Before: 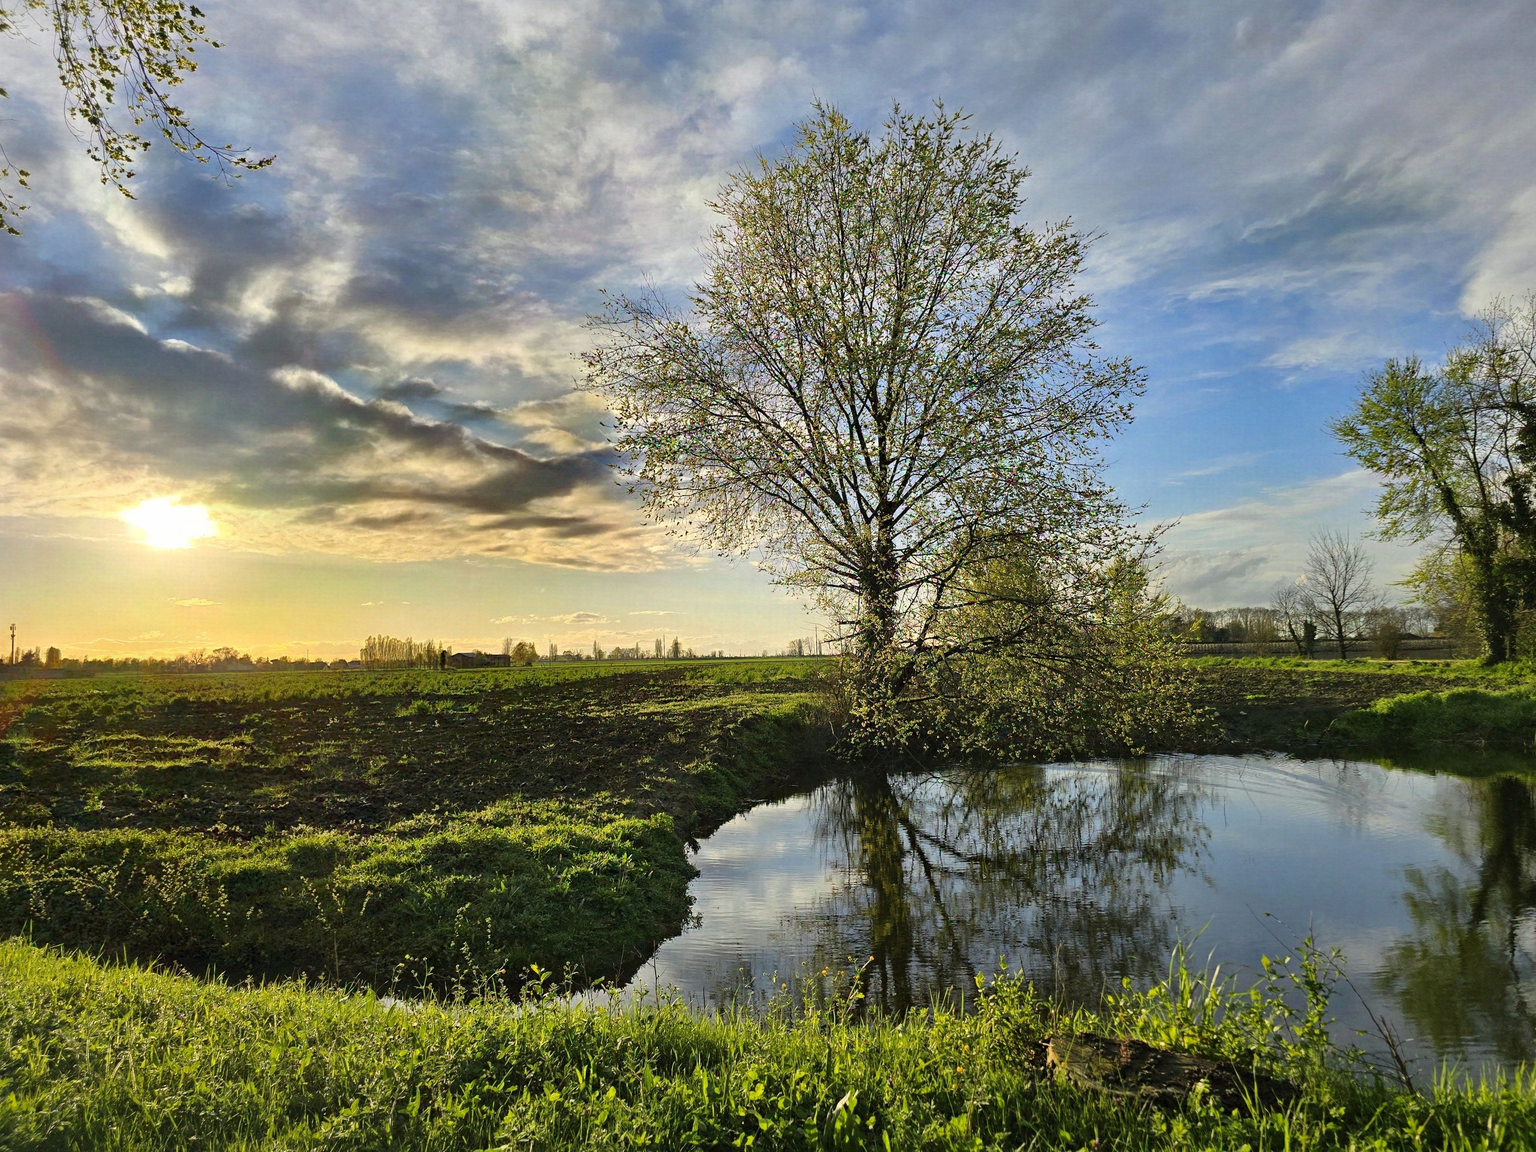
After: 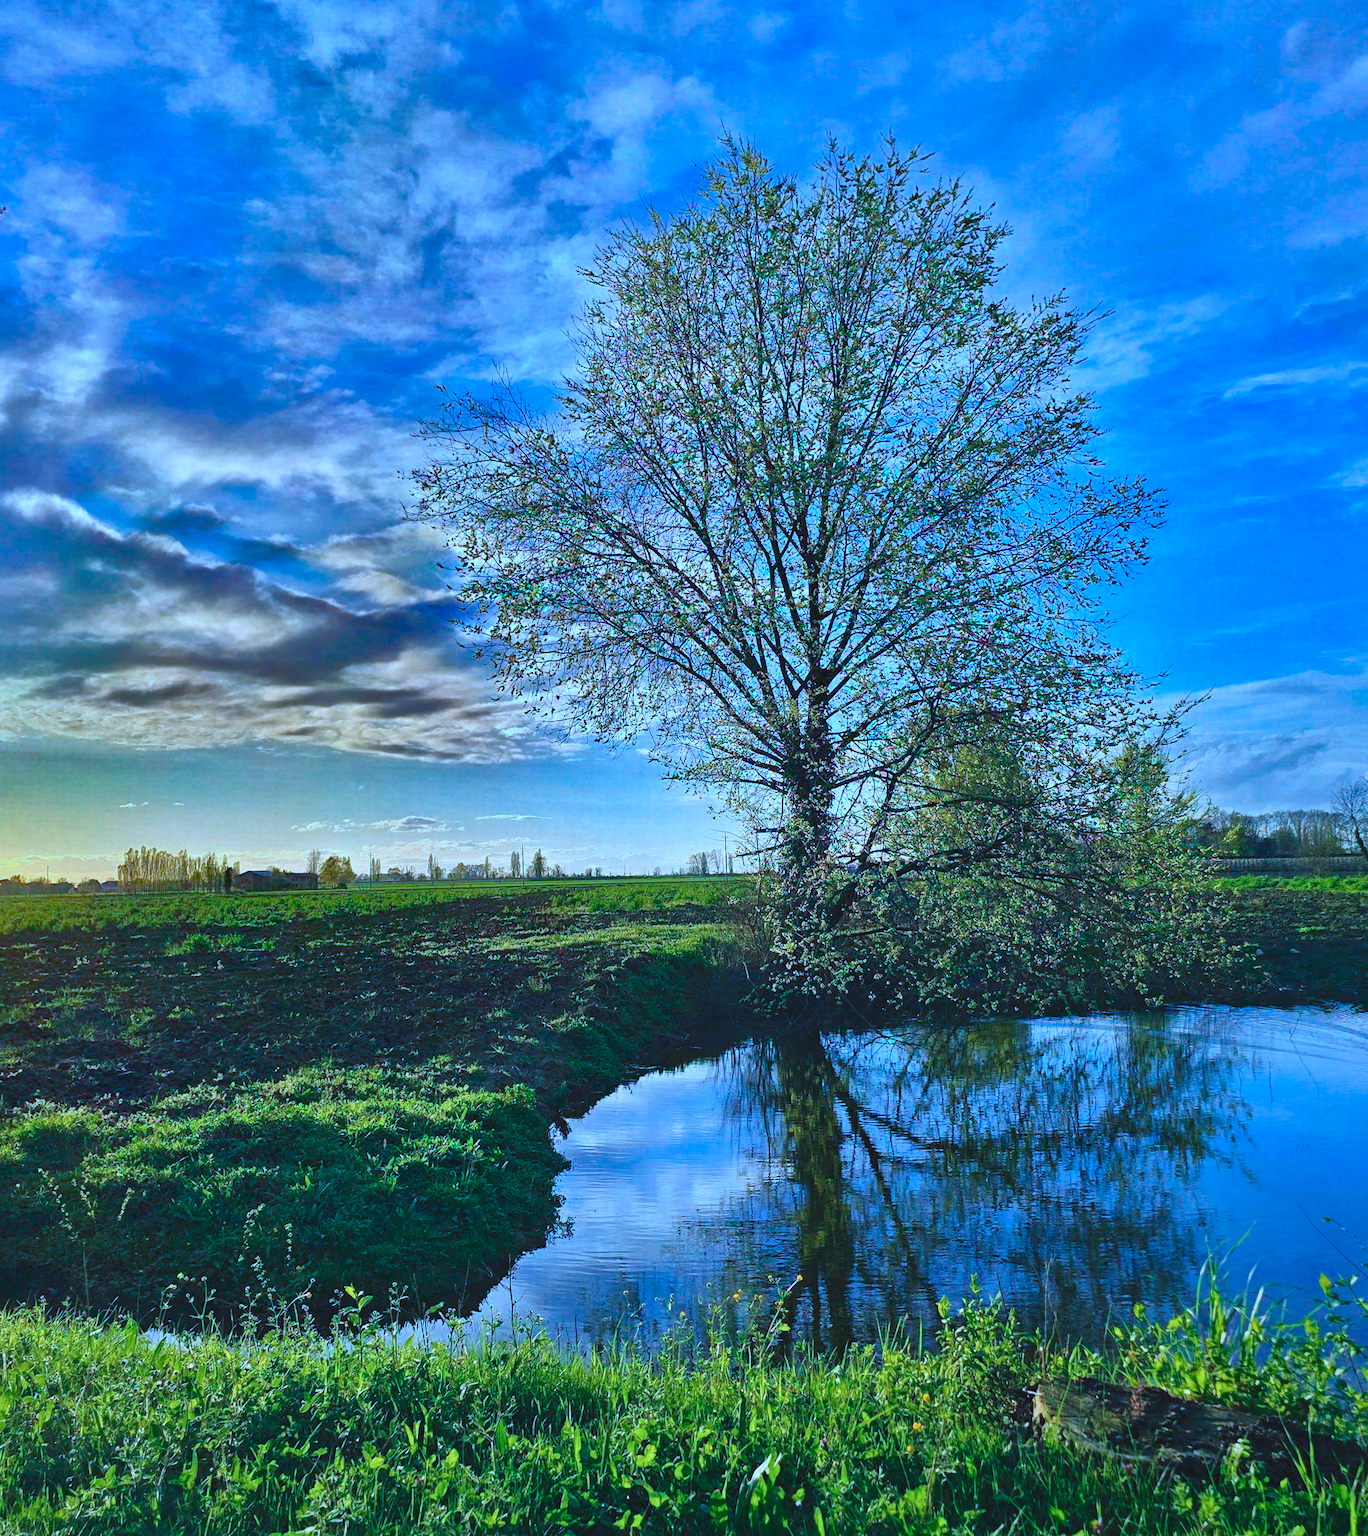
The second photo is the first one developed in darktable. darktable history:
color balance rgb: shadows lift › chroma 2%, shadows lift › hue 247.2°, power › chroma 0.3%, power › hue 25.2°, highlights gain › chroma 3%, highlights gain › hue 60°, global offset › luminance 0.75%, perceptual saturation grading › global saturation 20%, perceptual saturation grading › highlights -20%, perceptual saturation grading › shadows 30%, global vibrance 20%
color calibration: illuminant as shot in camera, x 0.462, y 0.419, temperature 2651.64 K
contrast brightness saturation: saturation -0.1
shadows and highlights: shadows 20.91, highlights -82.73, soften with gaussian
crop and rotate: left 17.732%, right 15.423%
